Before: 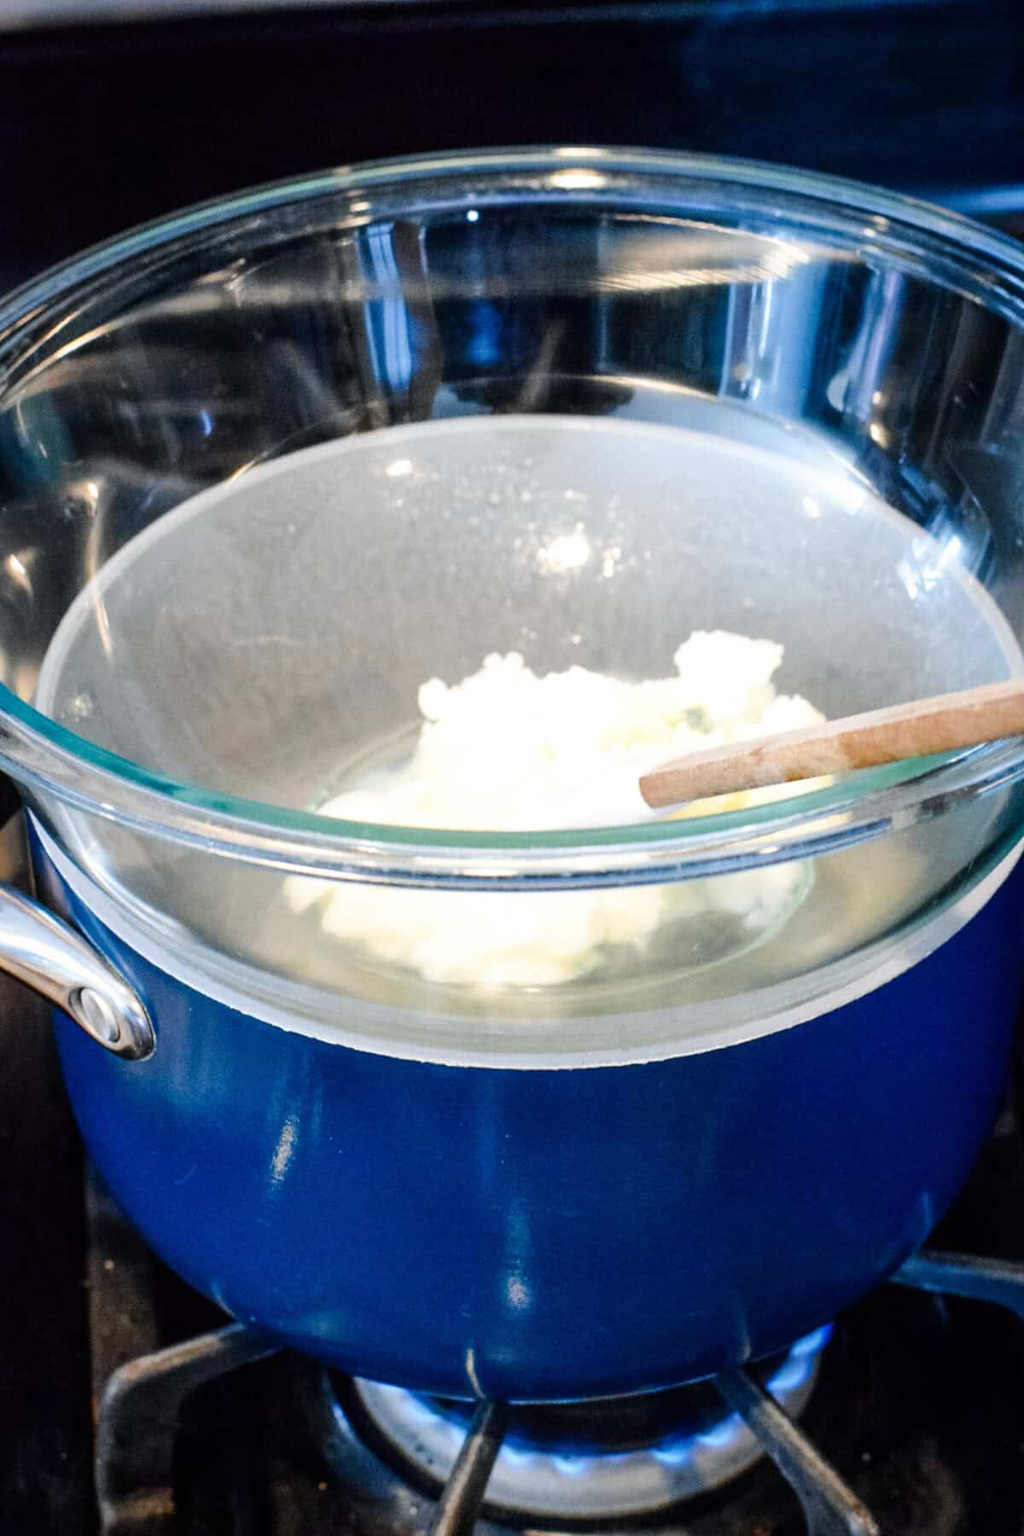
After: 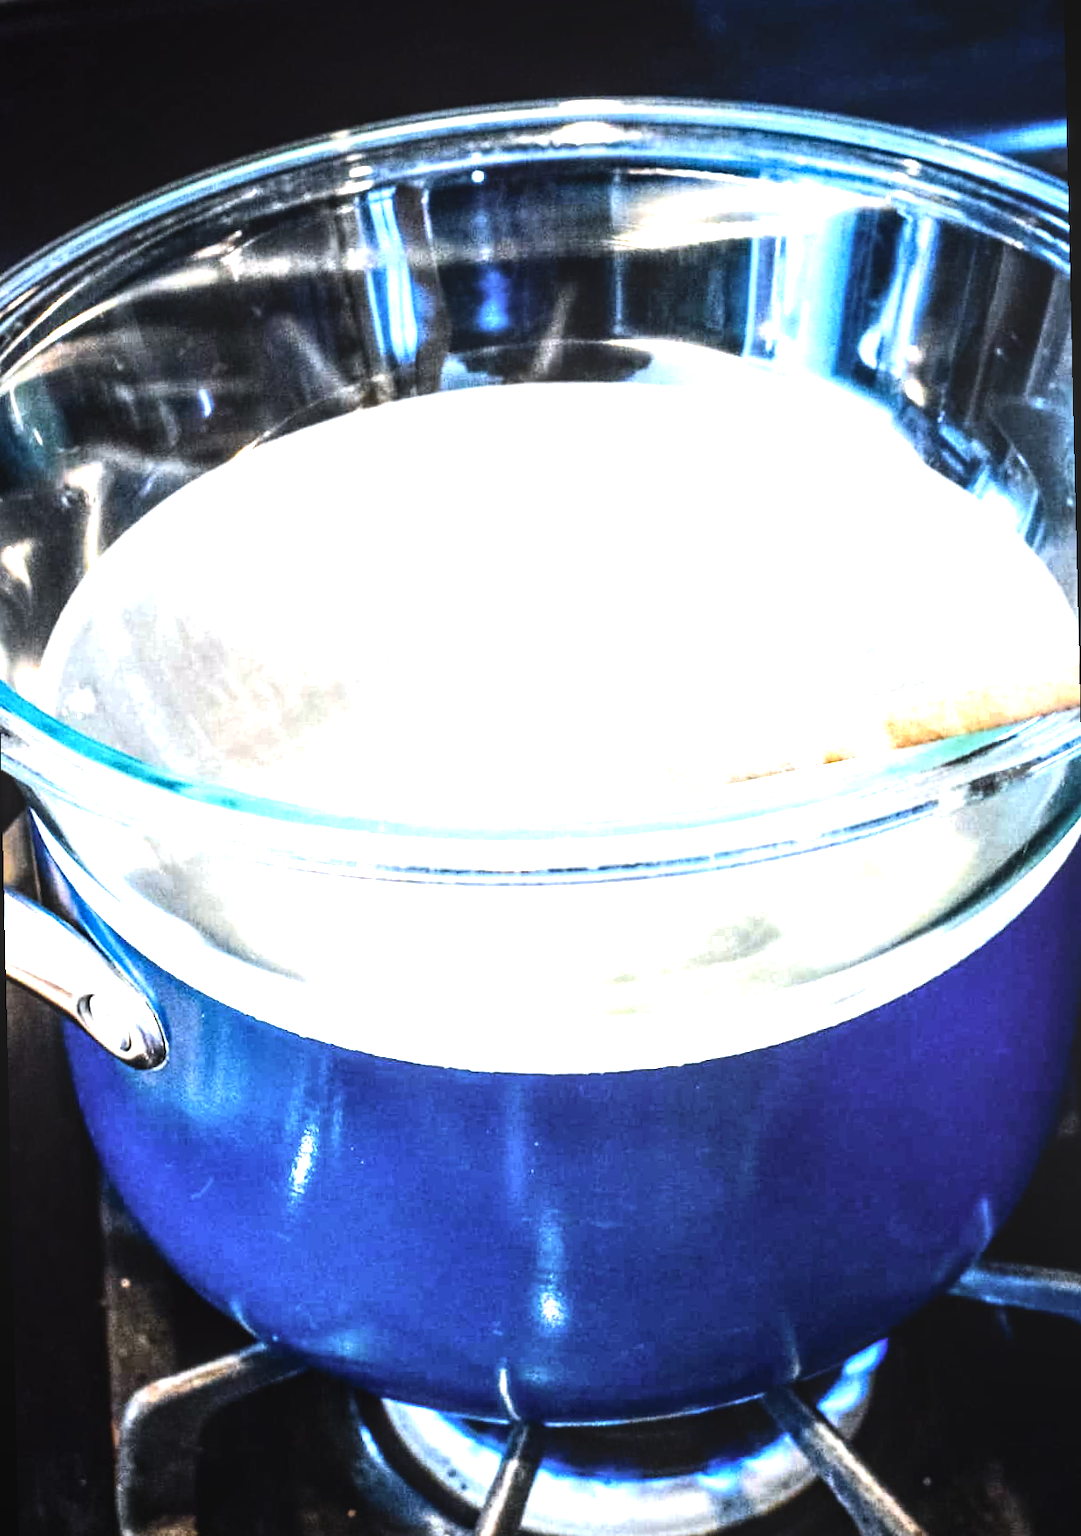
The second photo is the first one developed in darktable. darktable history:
levels: levels [0, 0.476, 0.951]
white balance: red 0.98, blue 1.034
local contrast: detail 130%
rotate and perspective: rotation -1.32°, lens shift (horizontal) -0.031, crop left 0.015, crop right 0.985, crop top 0.047, crop bottom 0.982
exposure: black level correction -0.002, exposure 0.54 EV, compensate highlight preservation false
tone equalizer: -8 EV -1.08 EV, -7 EV -1.01 EV, -6 EV -0.867 EV, -5 EV -0.578 EV, -3 EV 0.578 EV, -2 EV 0.867 EV, -1 EV 1.01 EV, +0 EV 1.08 EV, edges refinement/feathering 500, mask exposure compensation -1.57 EV, preserve details no
shadows and highlights: shadows -12.5, white point adjustment 4, highlights 28.33
